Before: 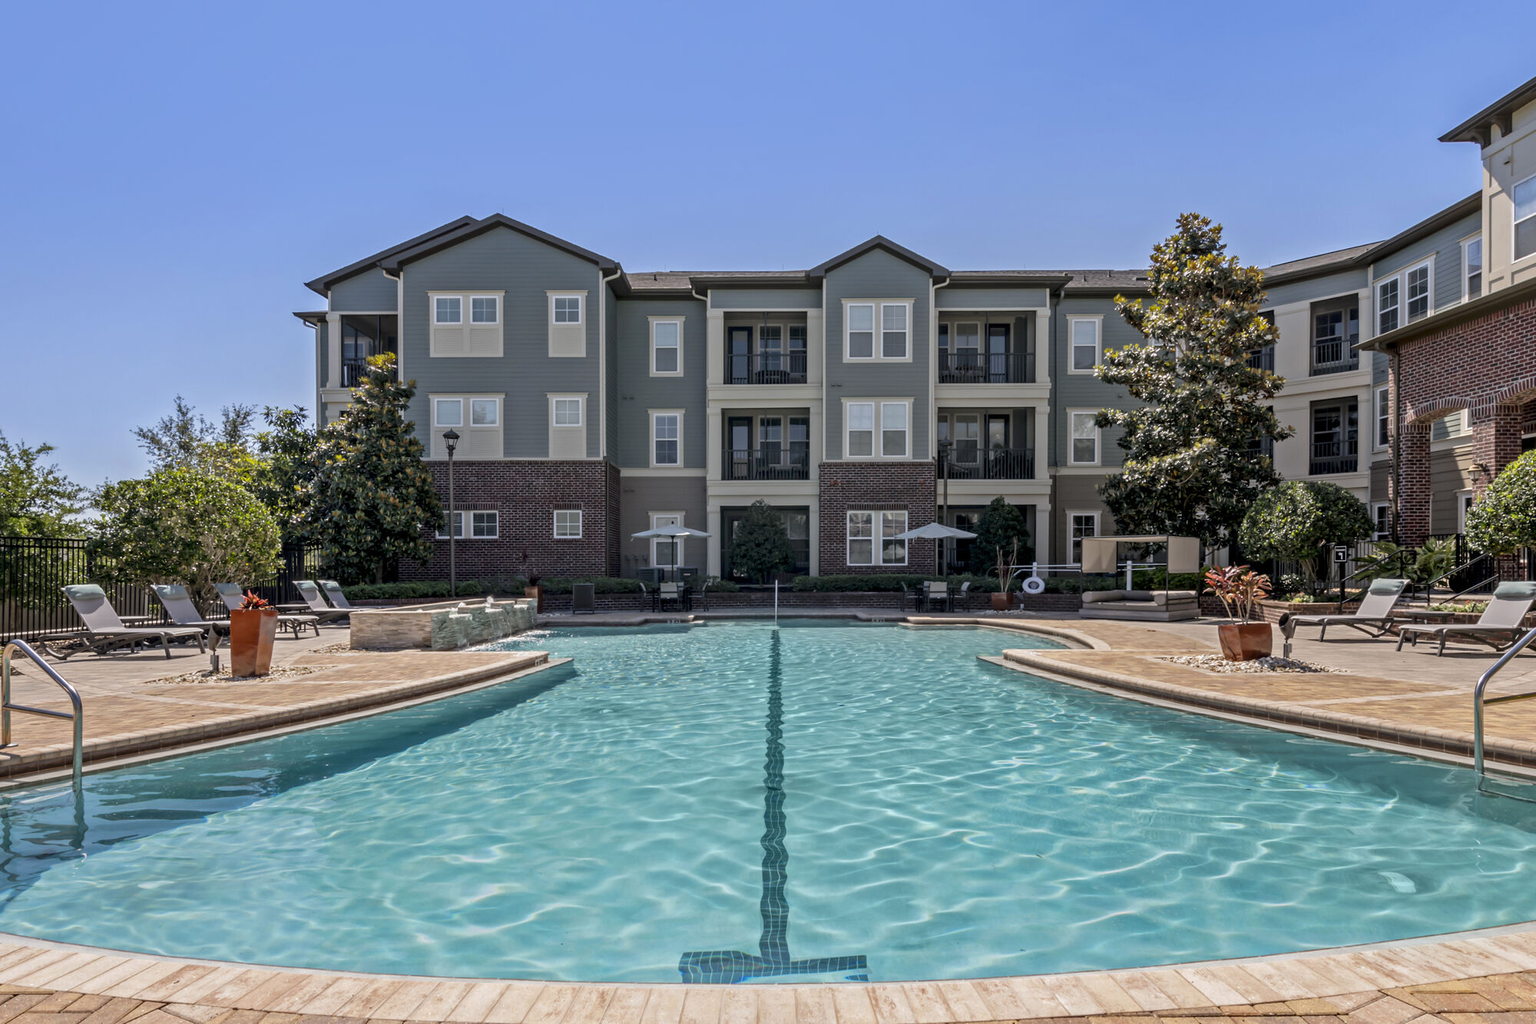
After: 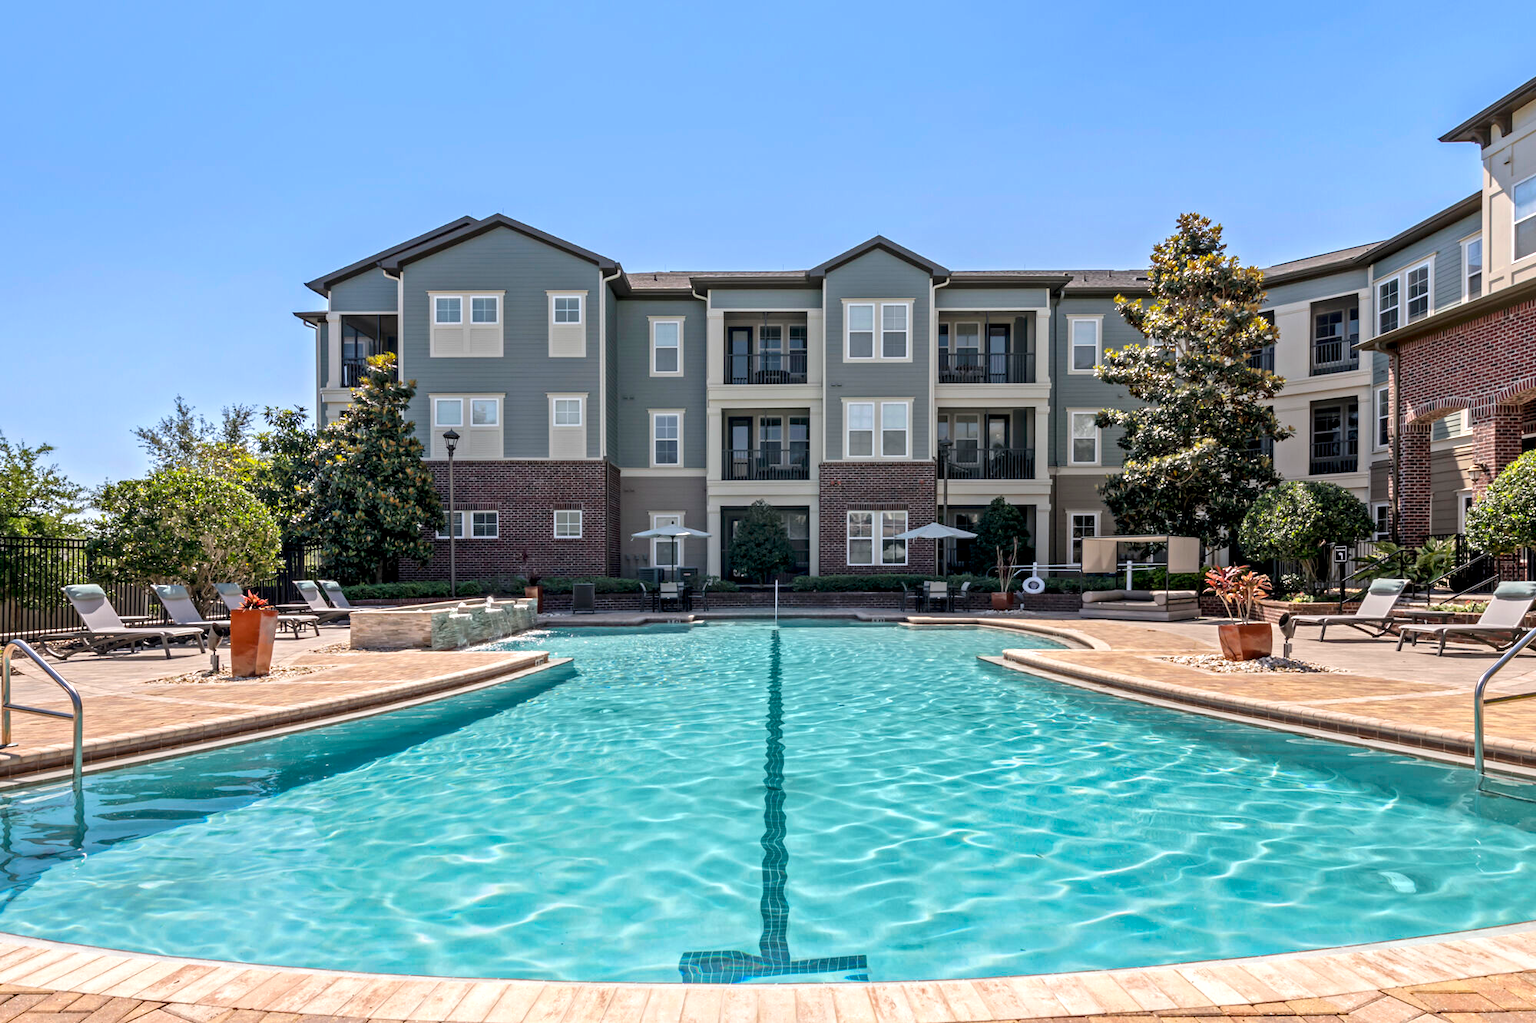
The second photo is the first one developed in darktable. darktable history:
exposure: exposure 0.518 EV, compensate highlight preservation false
